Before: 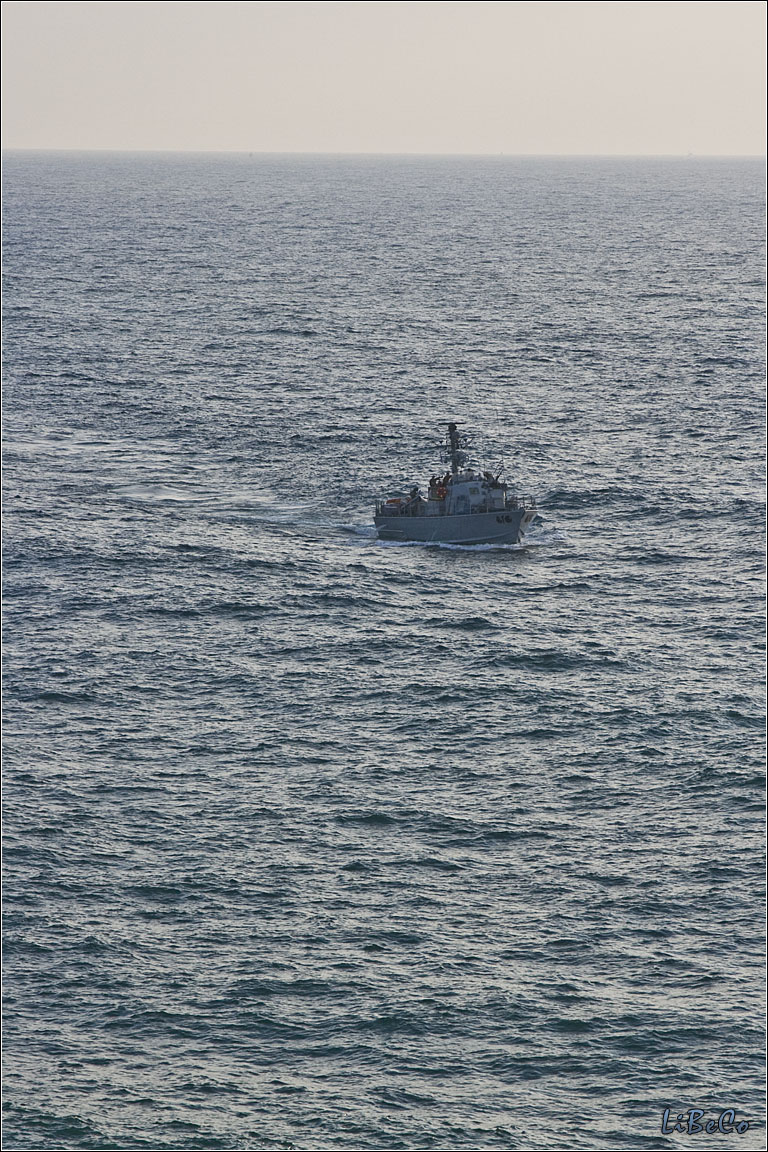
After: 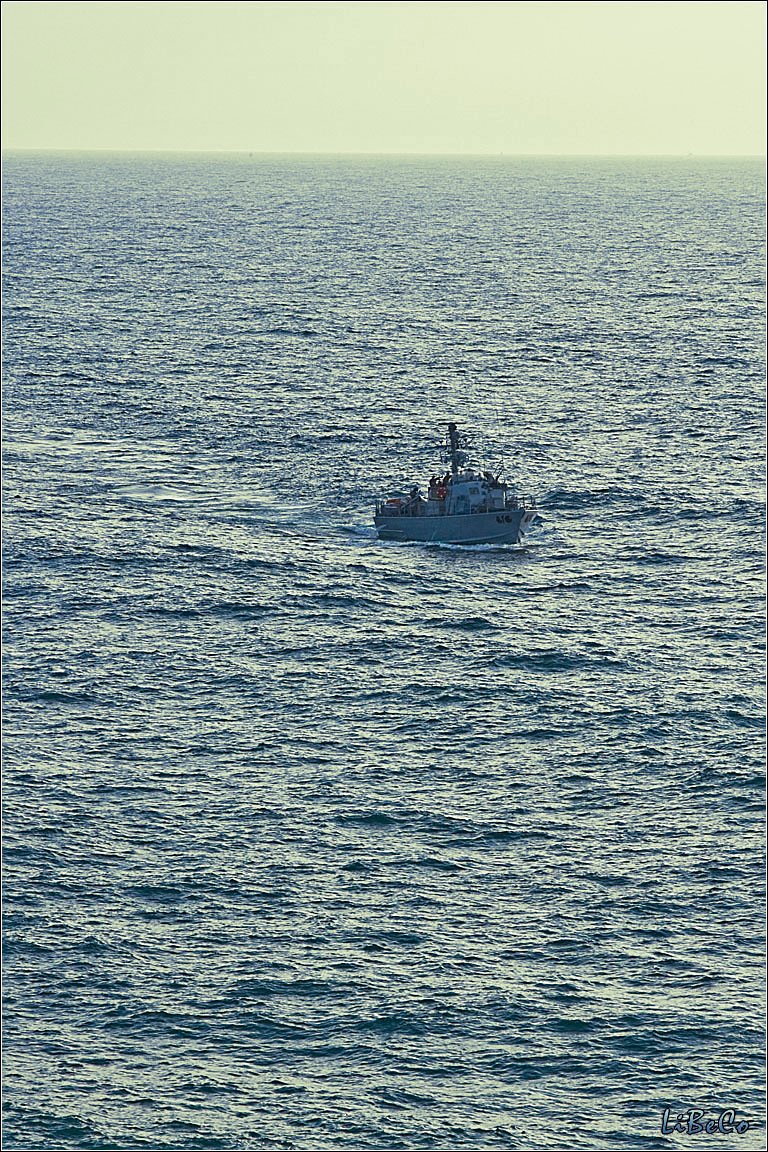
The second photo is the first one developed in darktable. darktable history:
split-toning: shadows › hue 290.82°, shadows › saturation 0.34, highlights › saturation 0.38, balance 0, compress 50%
sharpen: on, module defaults
color correction: highlights a* -2.24, highlights b* -18.1
